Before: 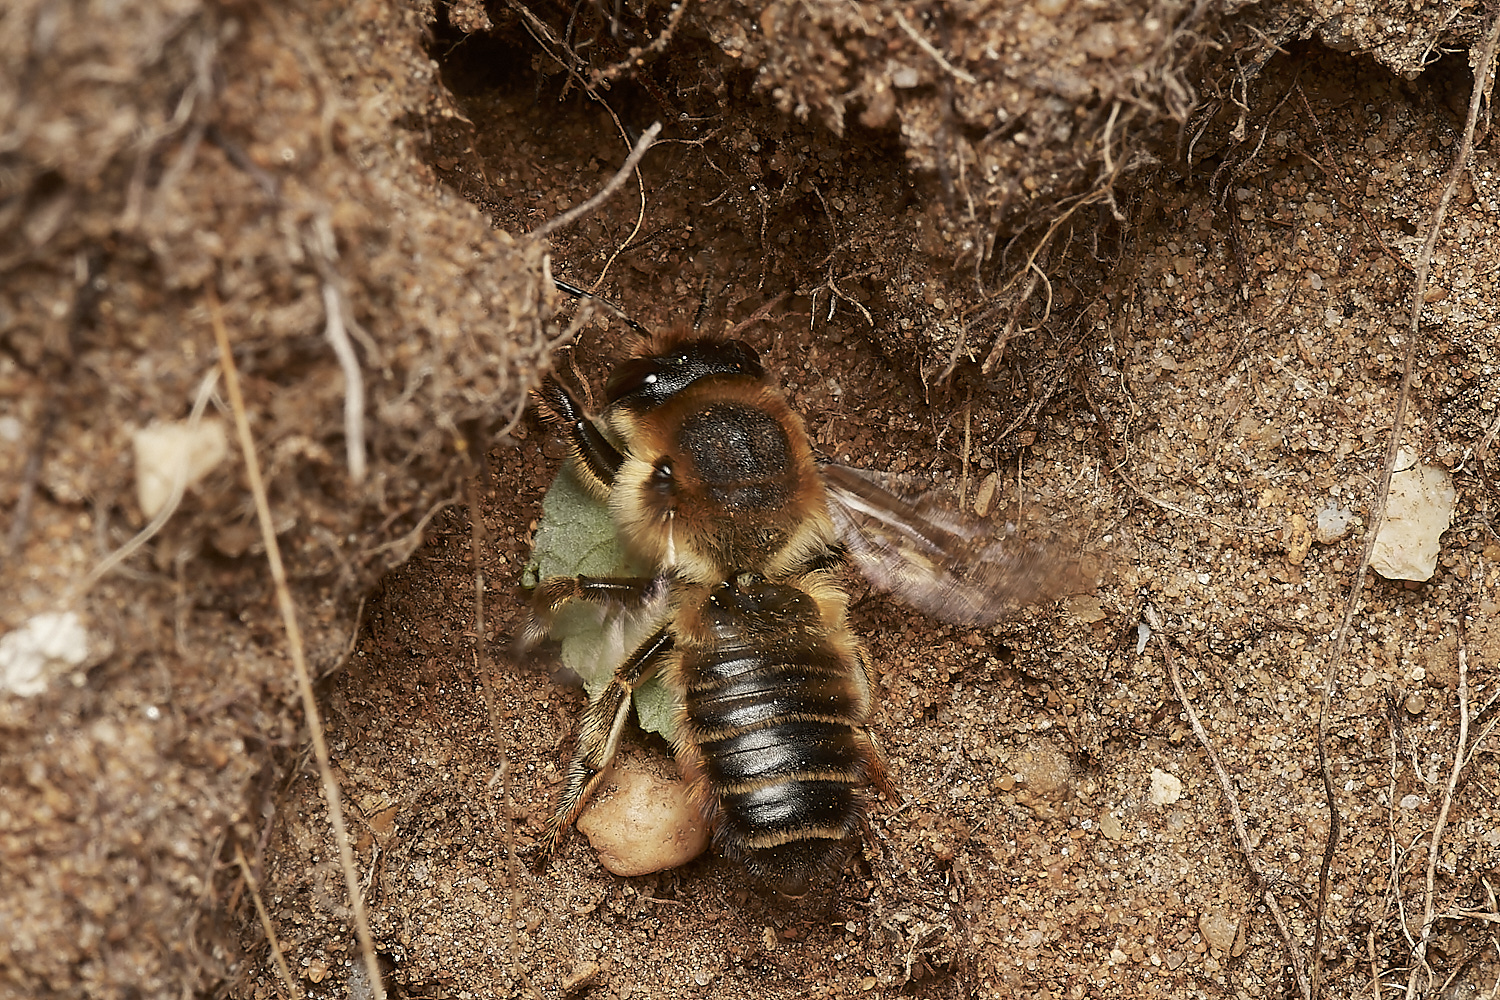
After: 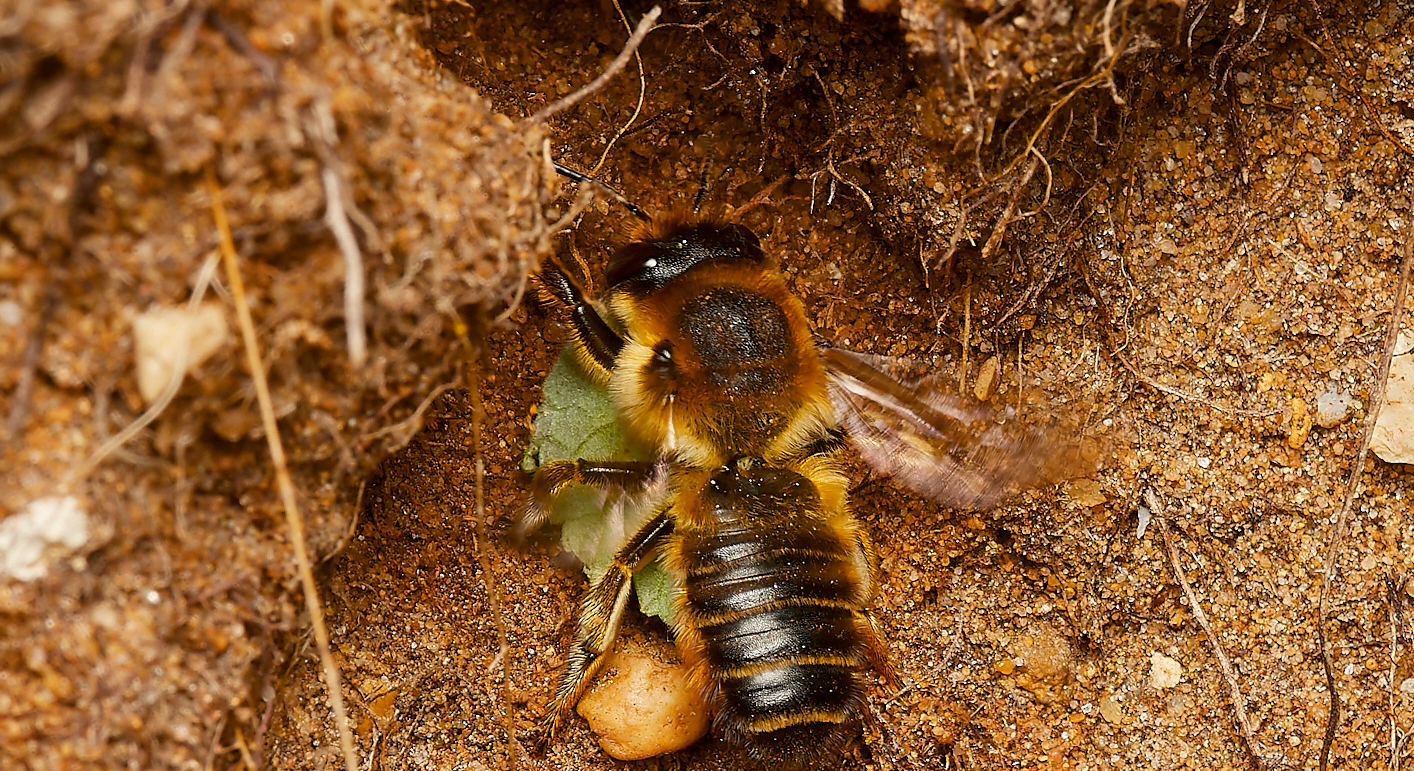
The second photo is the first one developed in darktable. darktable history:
crop and rotate: angle 0.03°, top 11.643%, right 5.651%, bottom 11.189%
color balance rgb: linear chroma grading › global chroma 15%, perceptual saturation grading › global saturation 30%
